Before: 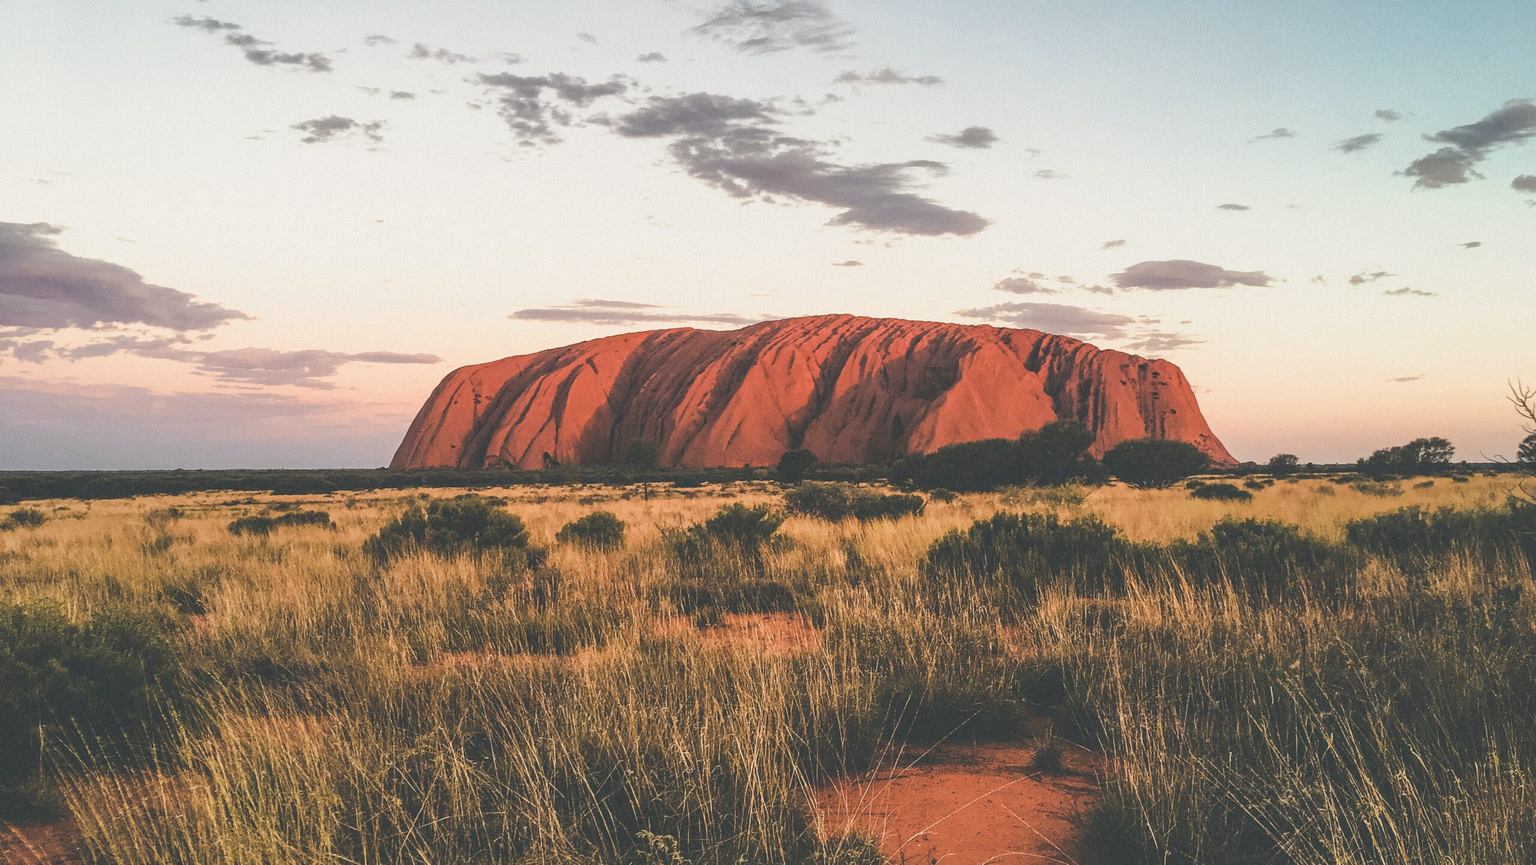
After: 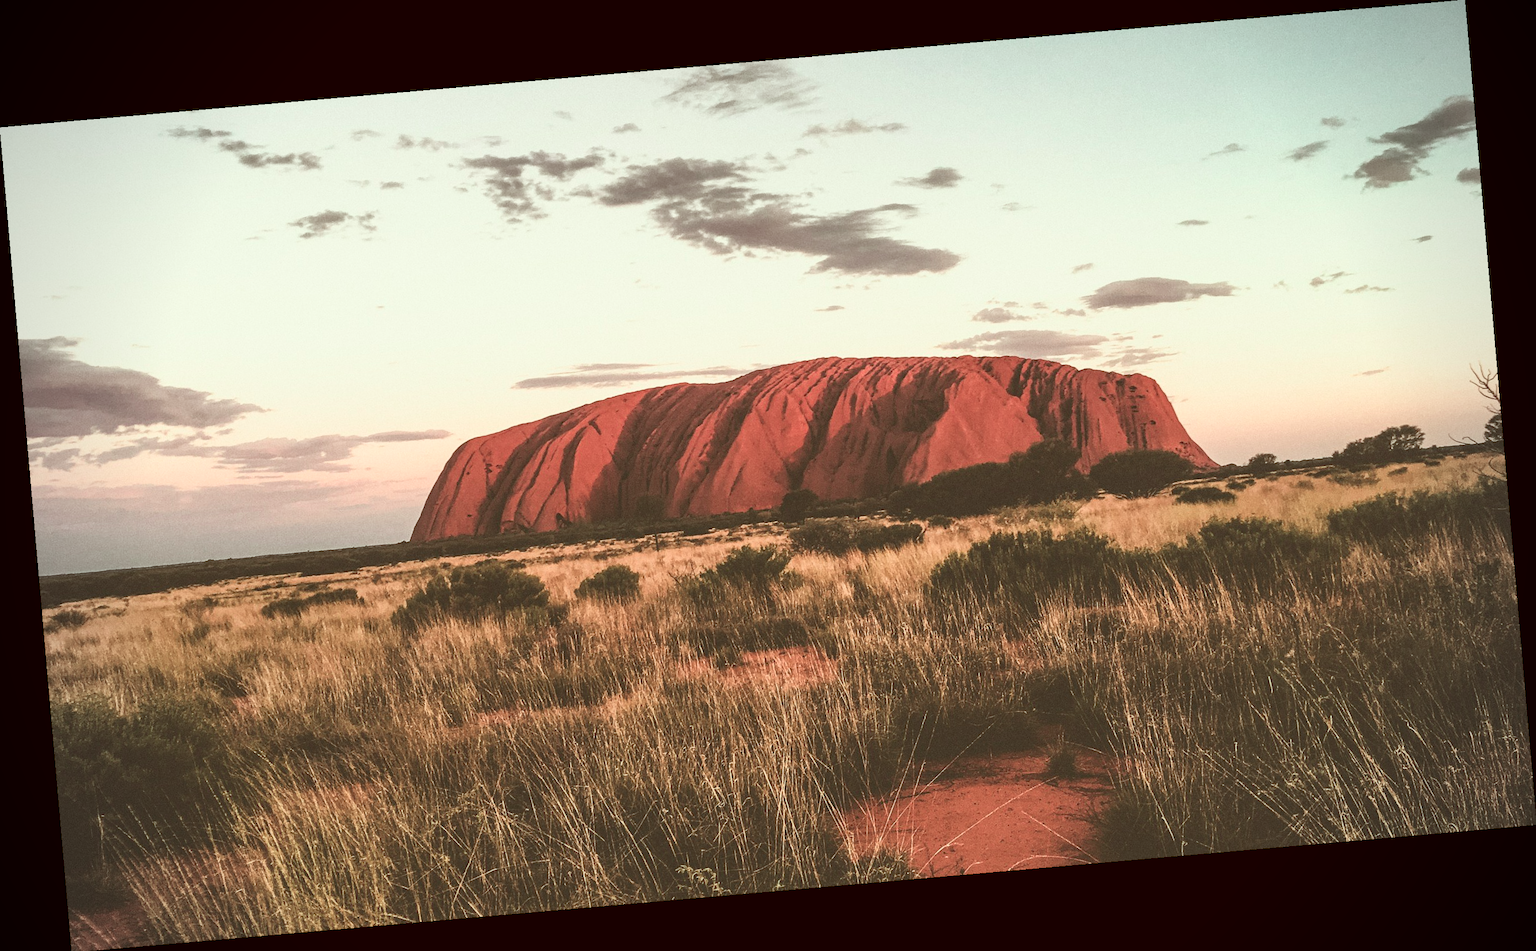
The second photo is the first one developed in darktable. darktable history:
color contrast: blue-yellow contrast 0.62
base curve: curves: ch0 [(0, 0) (0.257, 0.25) (0.482, 0.586) (0.757, 0.871) (1, 1)]
rotate and perspective: rotation -4.98°, automatic cropping off
vignetting: on, module defaults
color correction: highlights a* -5.3, highlights b* 9.8, shadows a* 9.8, shadows b* 24.26
